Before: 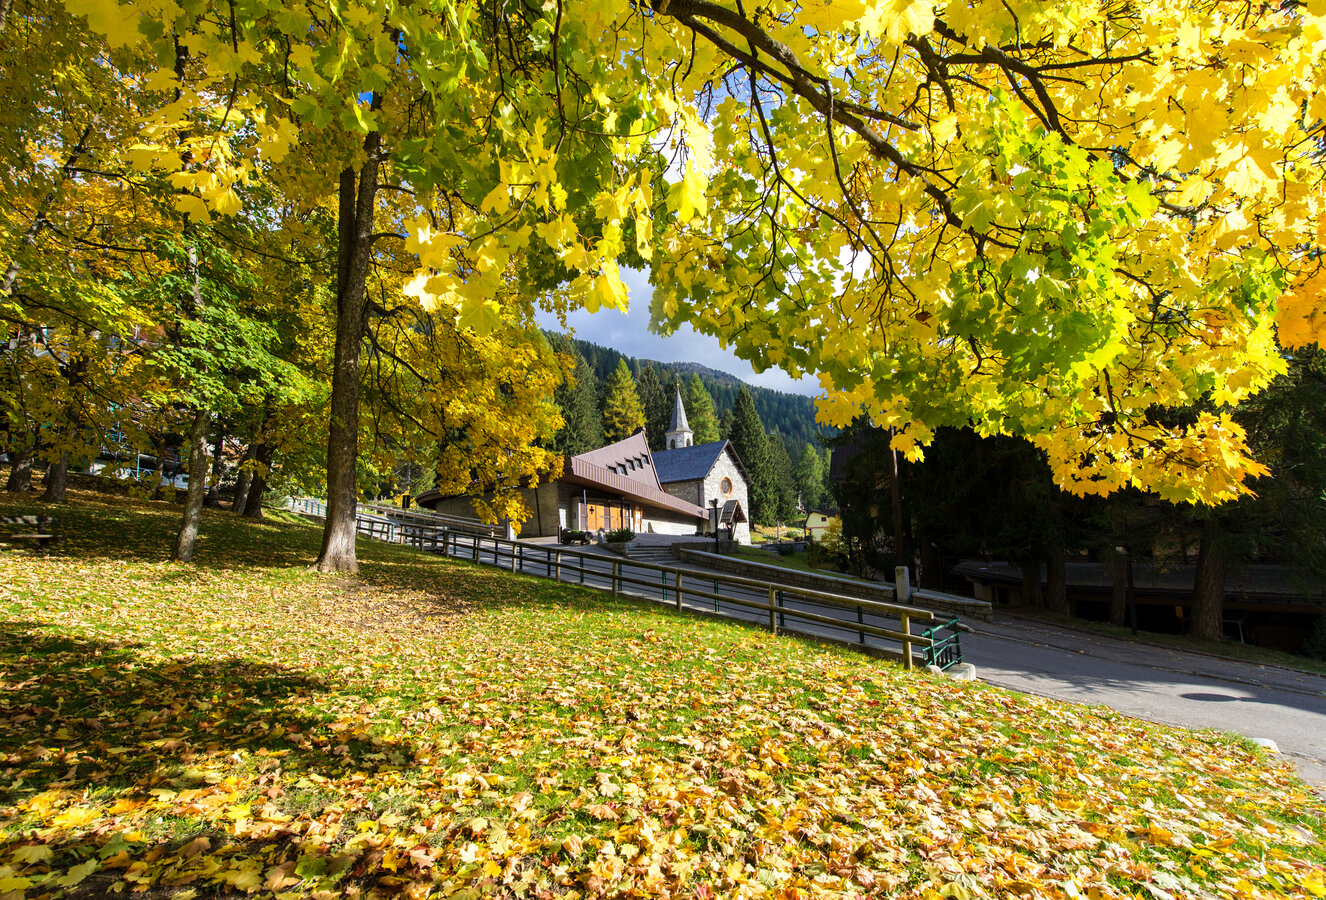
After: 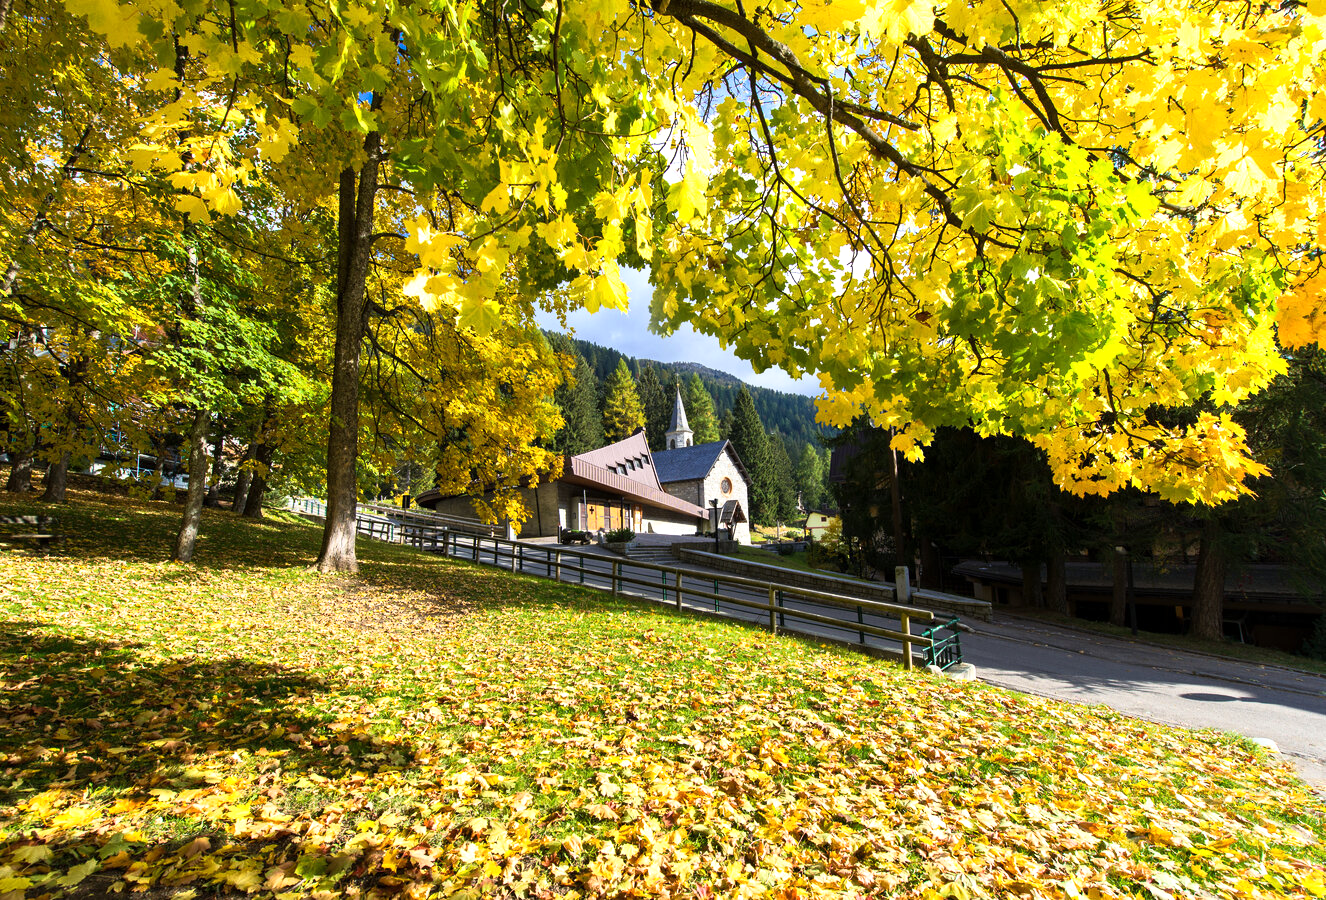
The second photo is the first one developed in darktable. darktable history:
exposure: exposure 0.2 EV, compensate highlight preservation false
base curve: curves: ch0 [(0, 0) (0.257, 0.25) (0.482, 0.586) (0.757, 0.871) (1, 1)]
